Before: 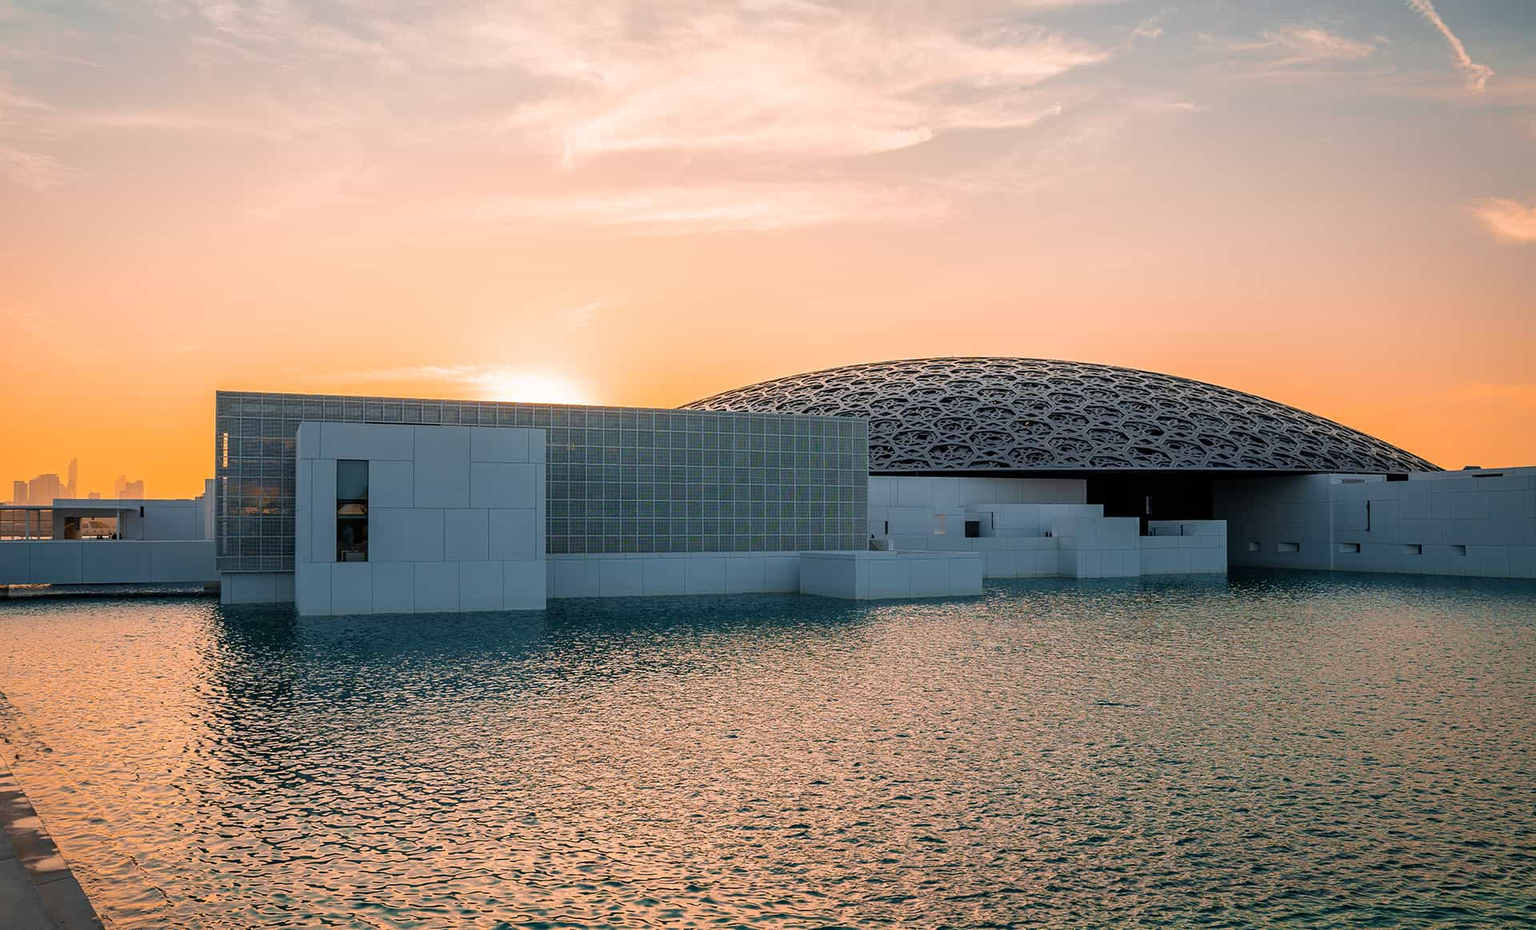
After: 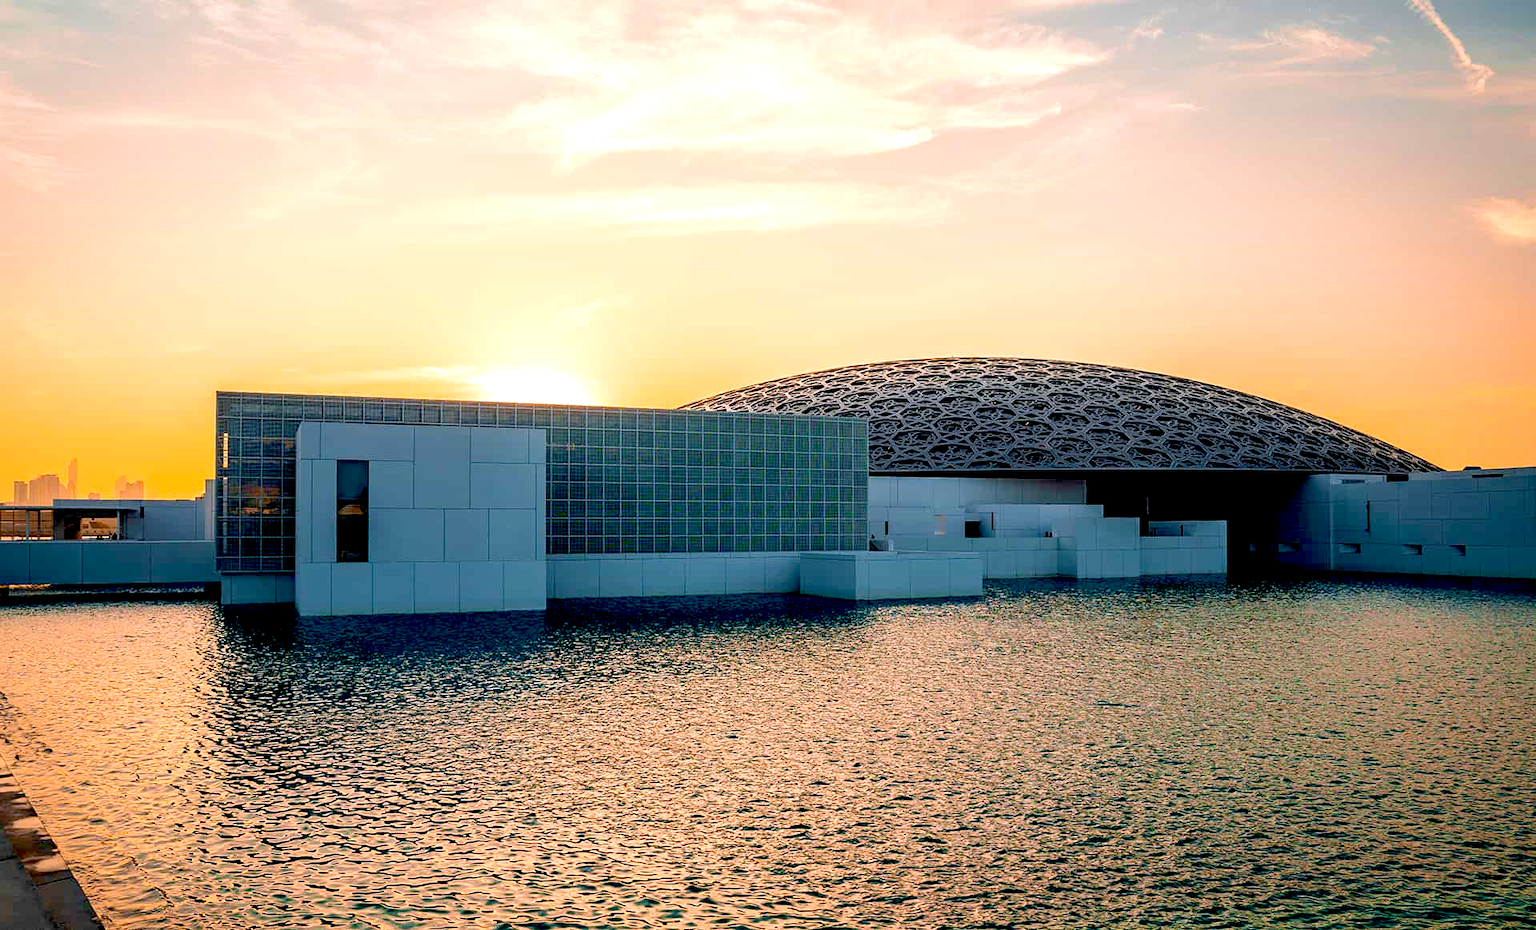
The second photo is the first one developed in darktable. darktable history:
exposure: black level correction 0.039, exposure 0.499 EV, compensate highlight preservation false
velvia: on, module defaults
